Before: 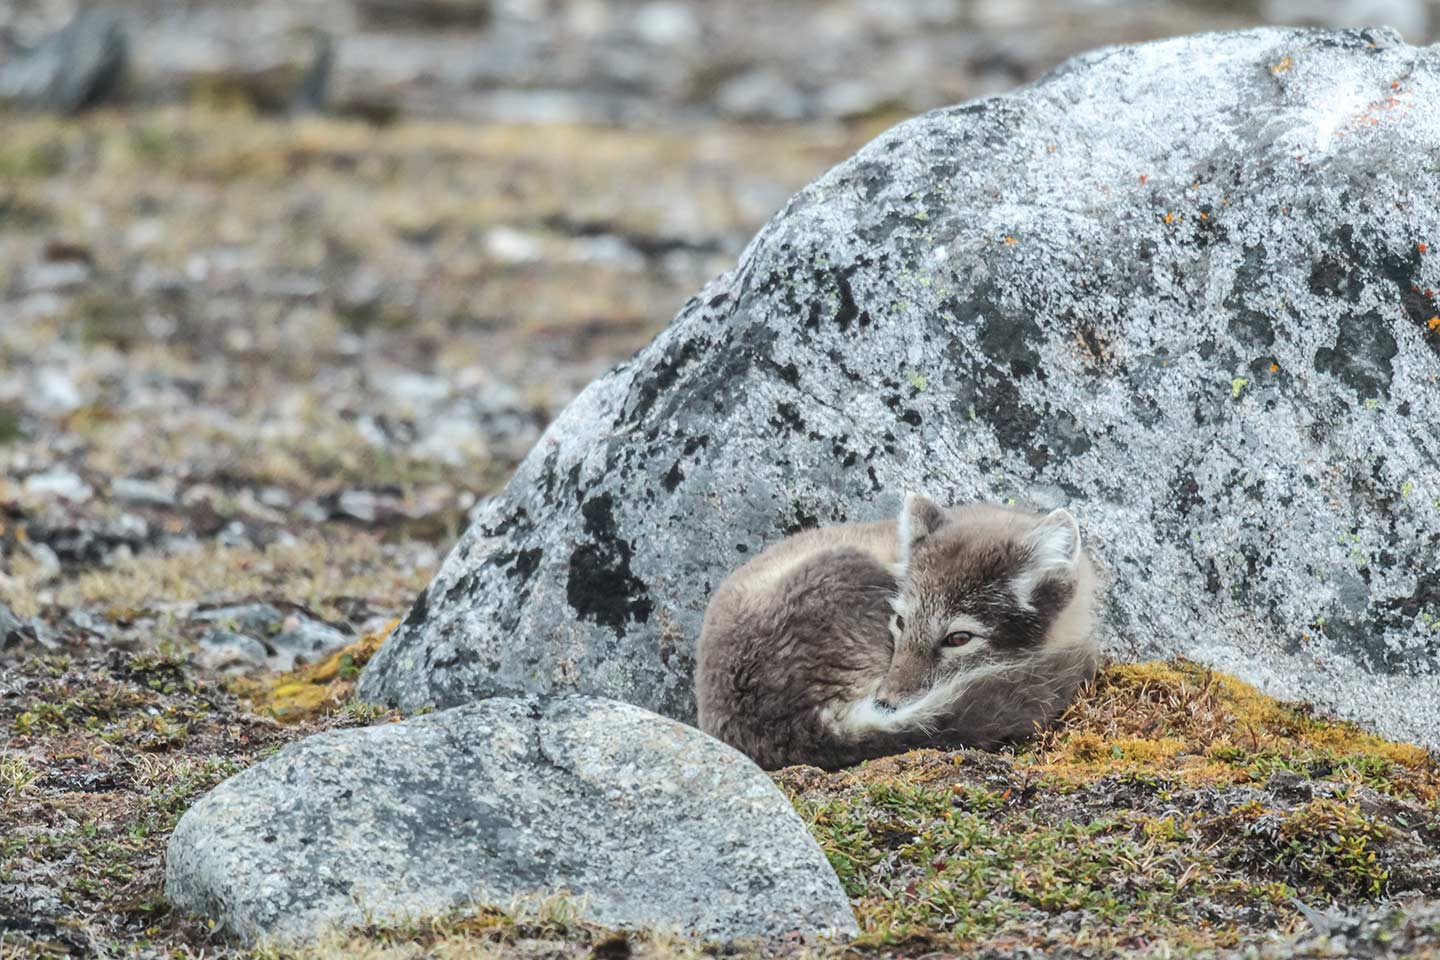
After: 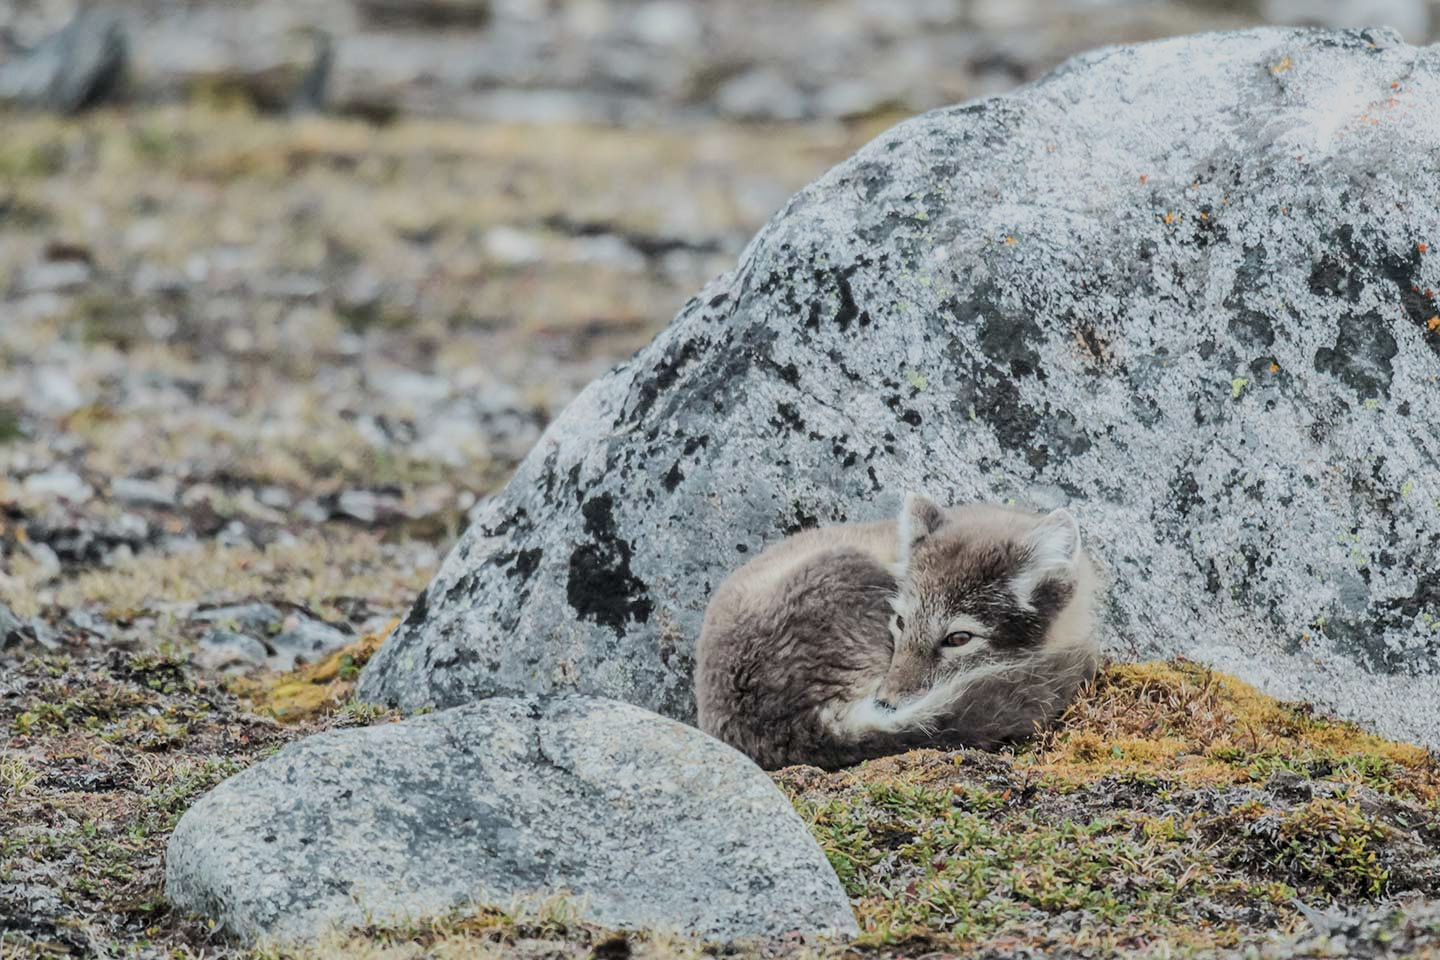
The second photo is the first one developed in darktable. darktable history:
local contrast: highlights 106%, shadows 101%, detail 120%, midtone range 0.2
filmic rgb: black relative exposure -7.65 EV, white relative exposure 4.56 EV, hardness 3.61, color science v5 (2021), contrast in shadows safe, contrast in highlights safe
